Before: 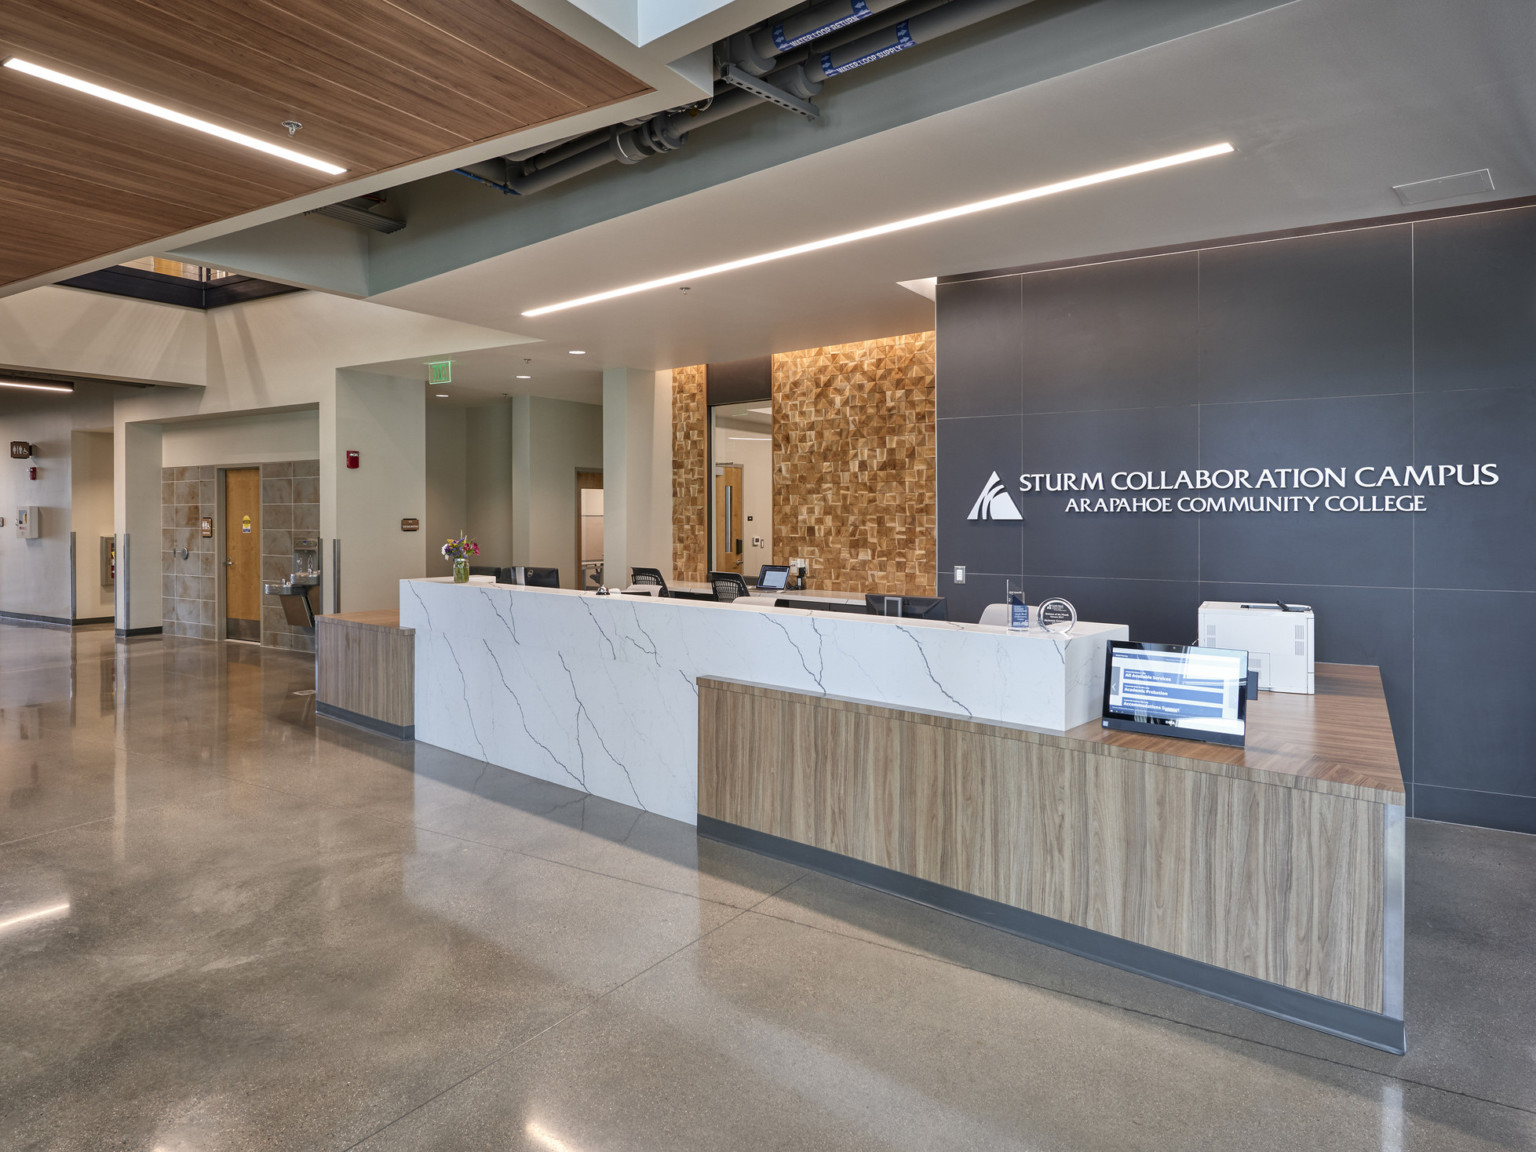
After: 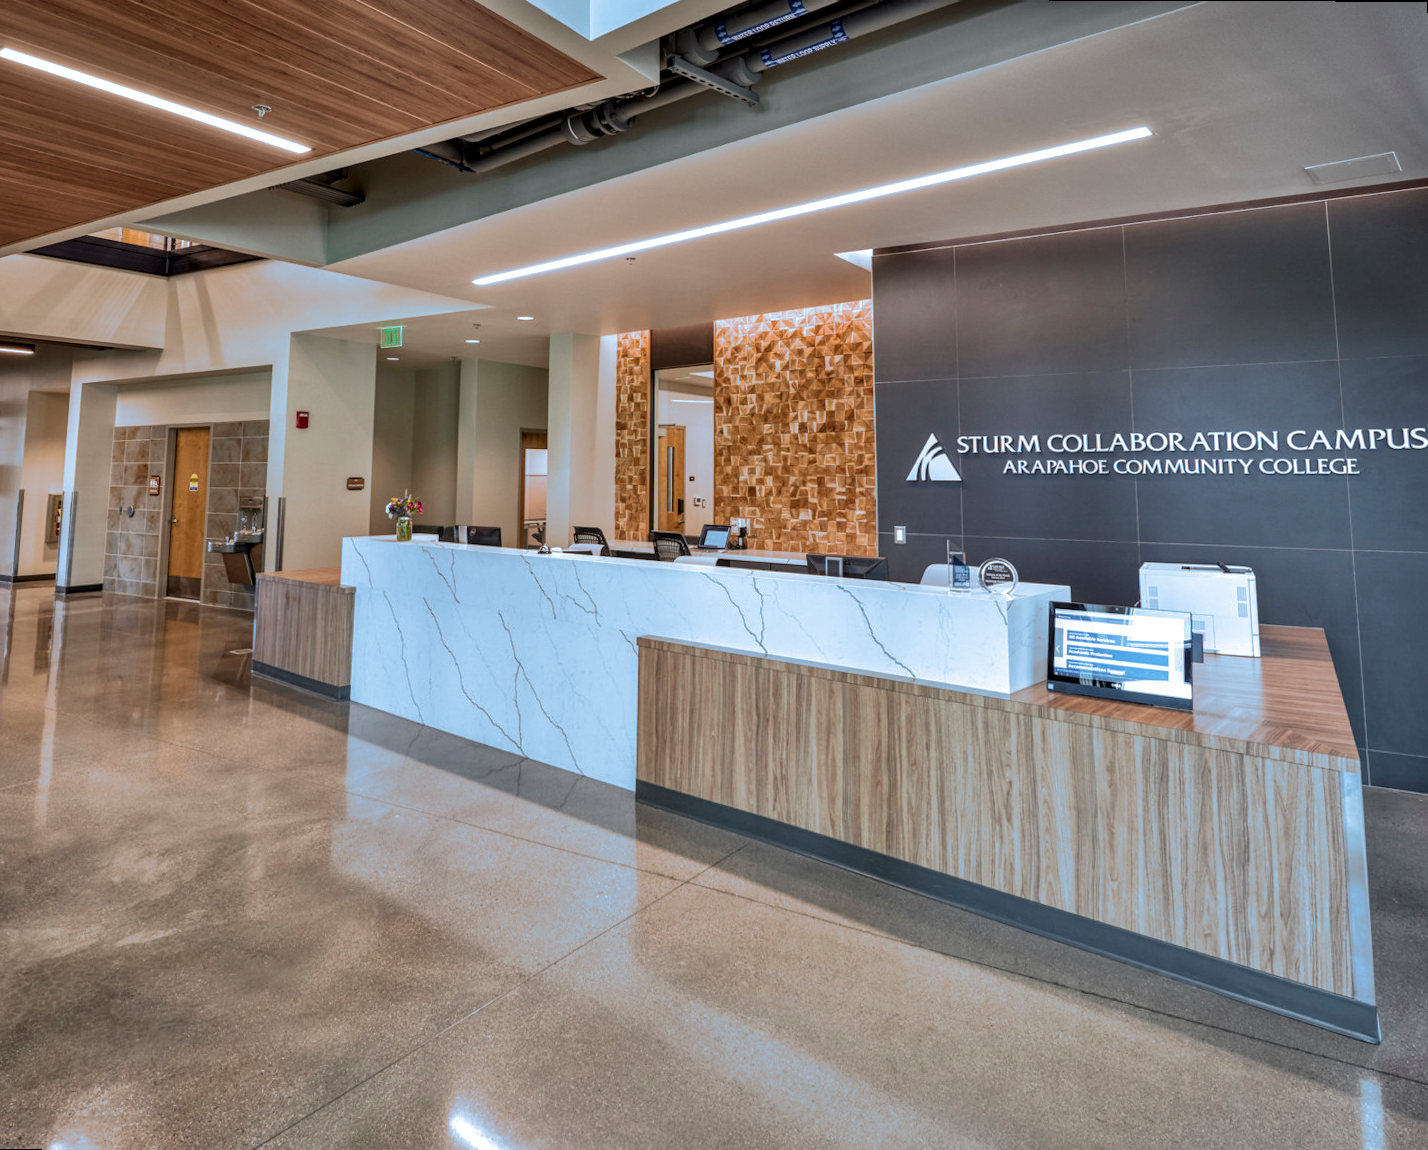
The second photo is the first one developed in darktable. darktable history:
split-toning: shadows › hue 351.18°, shadows › saturation 0.86, highlights › hue 218.82°, highlights › saturation 0.73, balance -19.167
local contrast: detail 140%
rotate and perspective: rotation 0.215°, lens shift (vertical) -0.139, crop left 0.069, crop right 0.939, crop top 0.002, crop bottom 0.996
